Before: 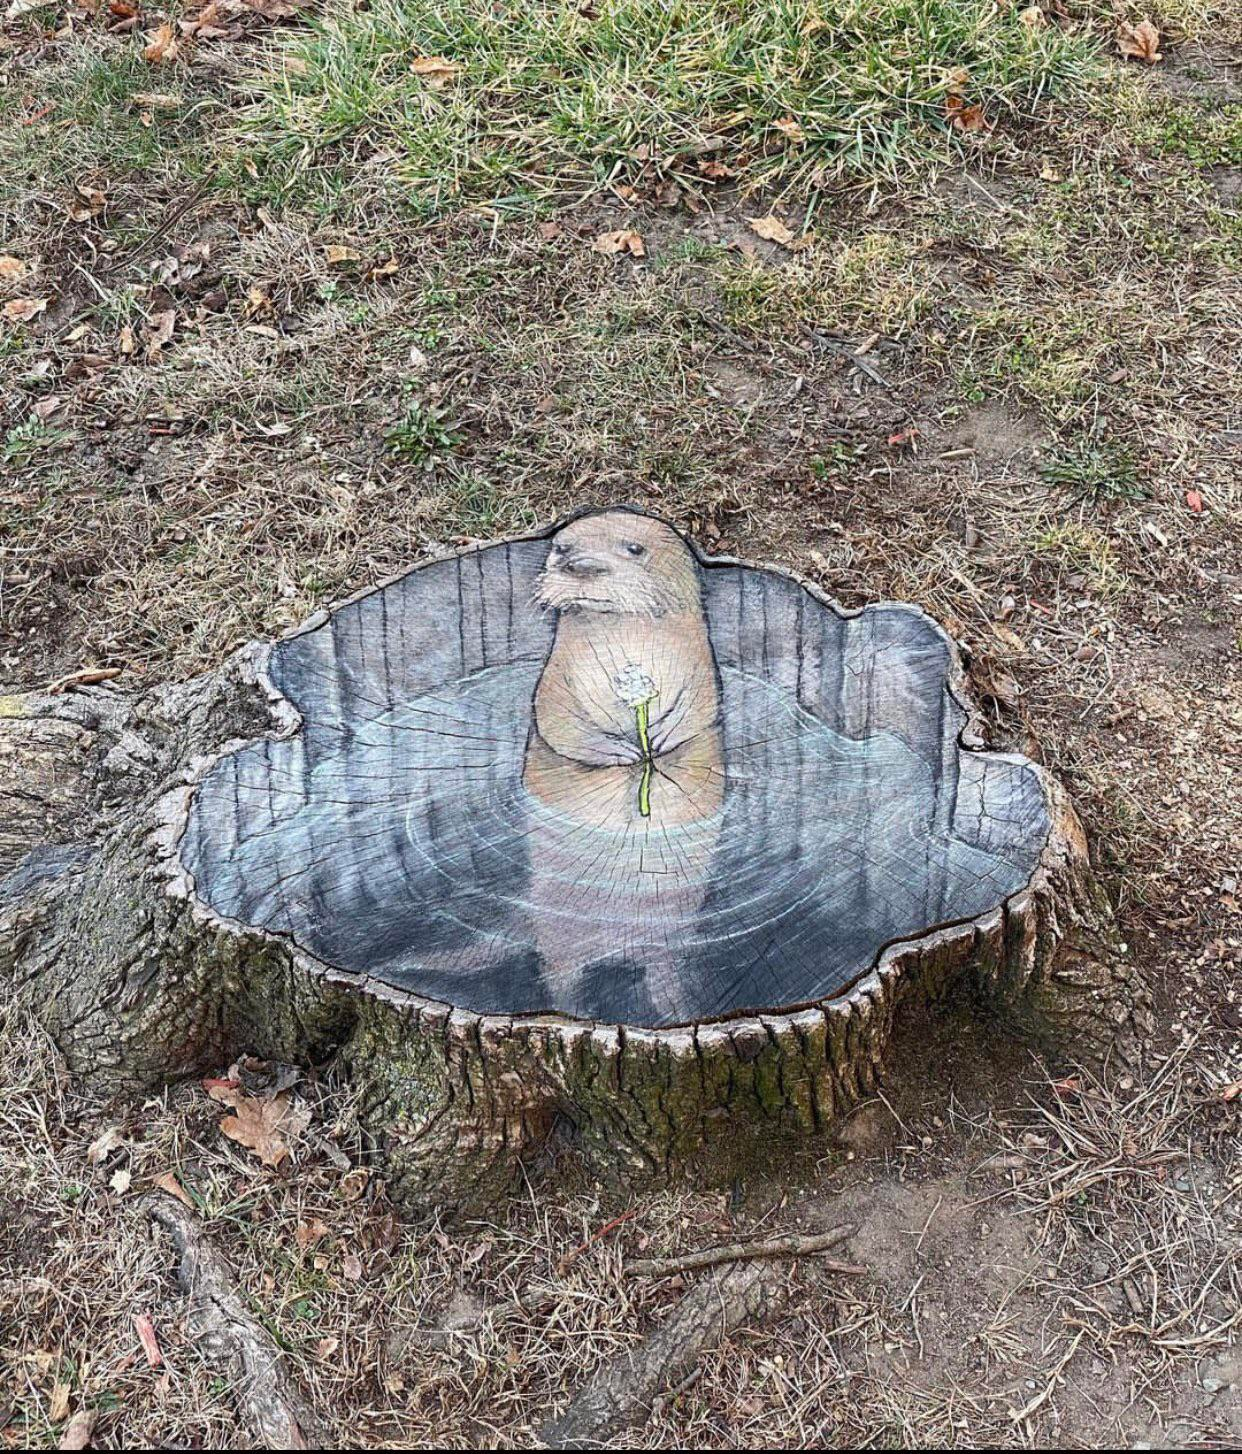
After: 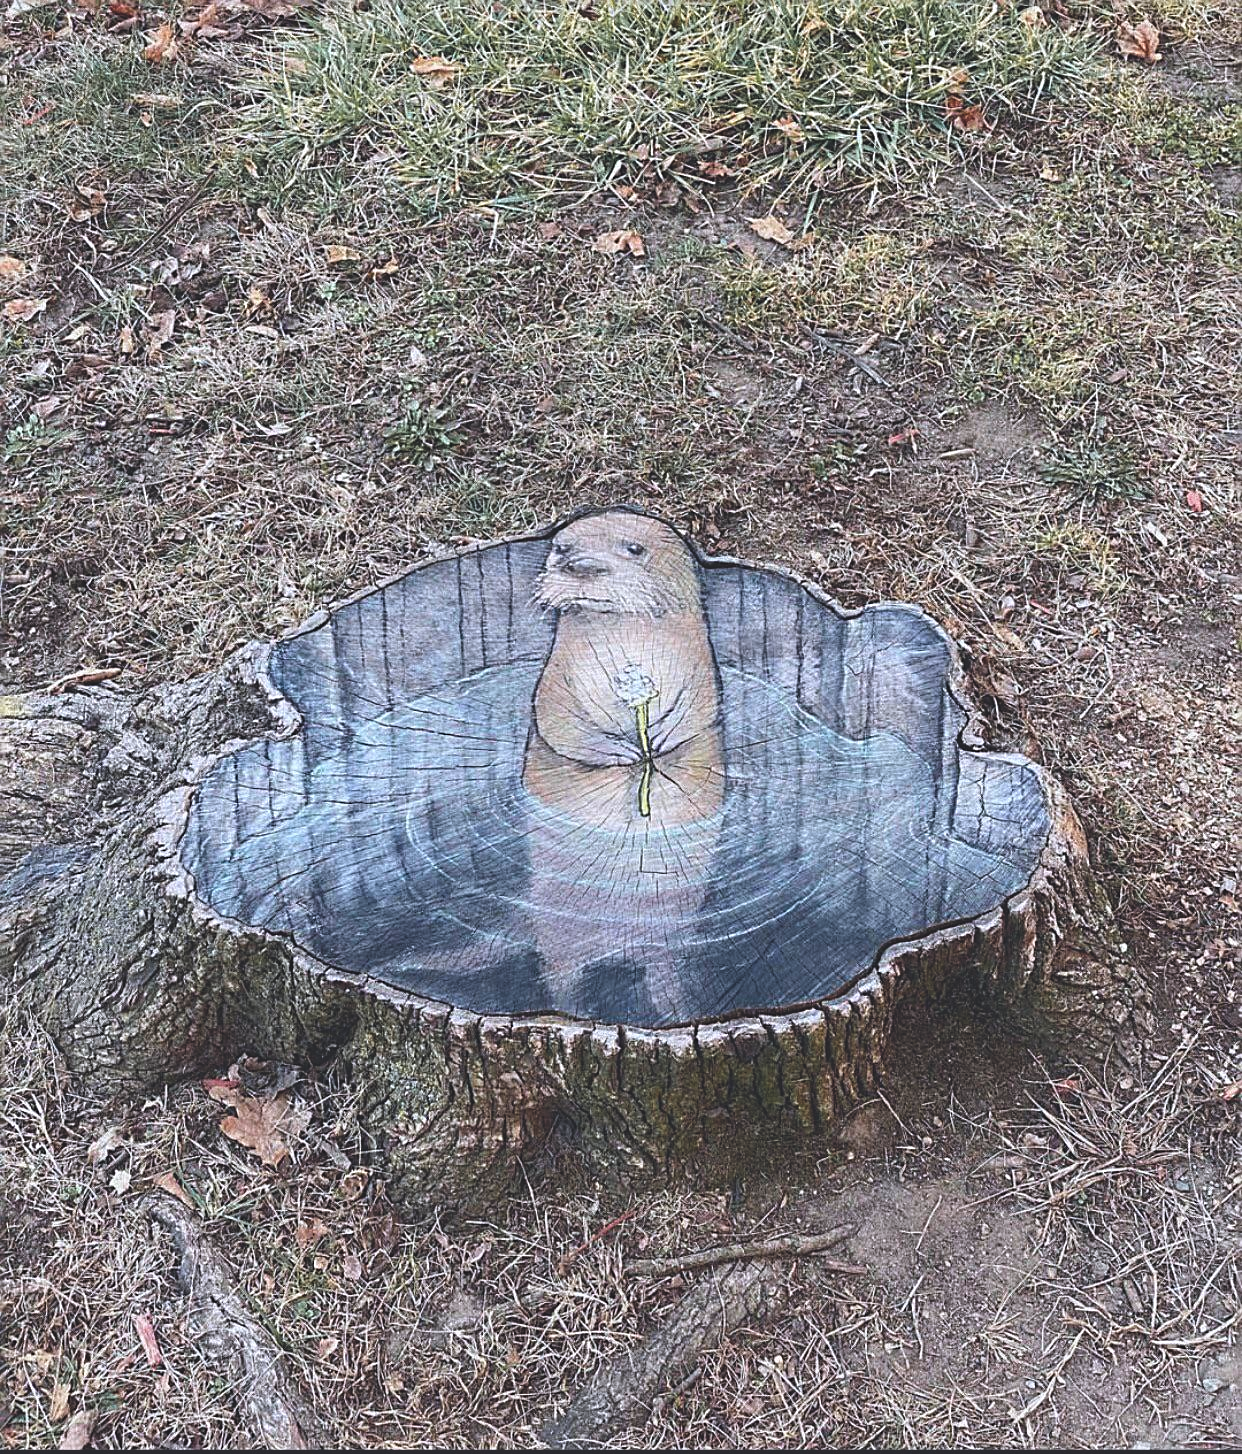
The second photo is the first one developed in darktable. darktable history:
color zones: curves: ch1 [(0.263, 0.53) (0.376, 0.287) (0.487, 0.512) (0.748, 0.547) (1, 0.513)]; ch2 [(0.262, 0.45) (0.751, 0.477)]
sharpen: on, module defaults
exposure: black level correction -0.025, exposure -0.12 EV, compensate exposure bias true, compensate highlight preservation false
color calibration: illuminant as shot in camera, x 0.358, y 0.373, temperature 4628.91 K
